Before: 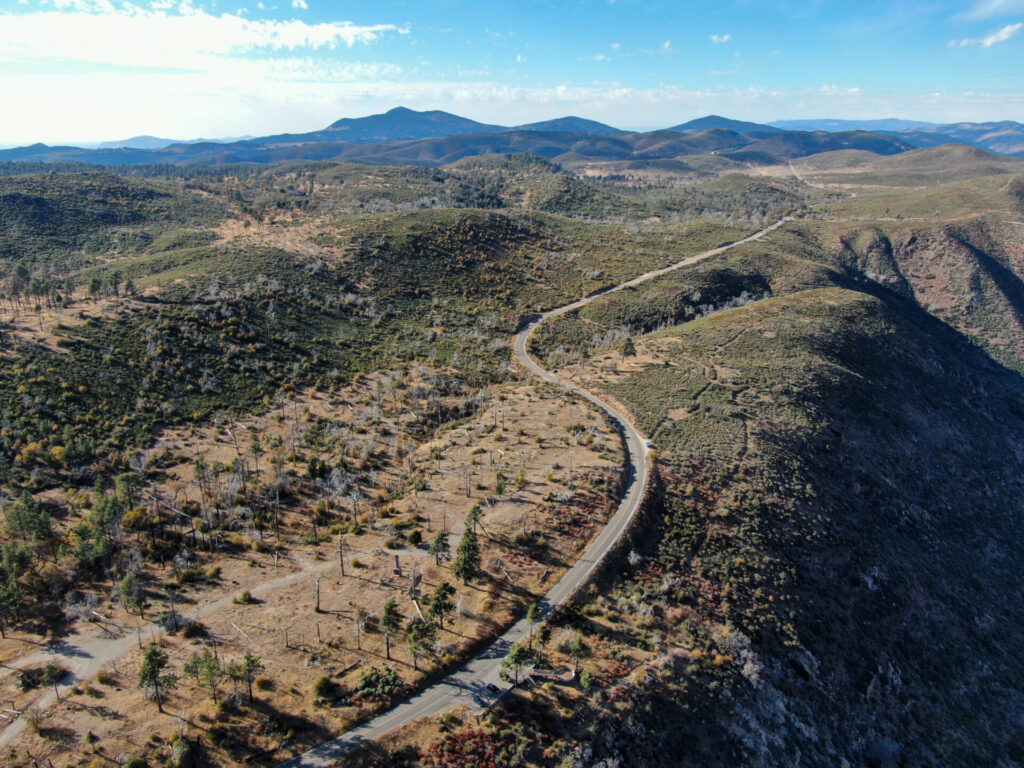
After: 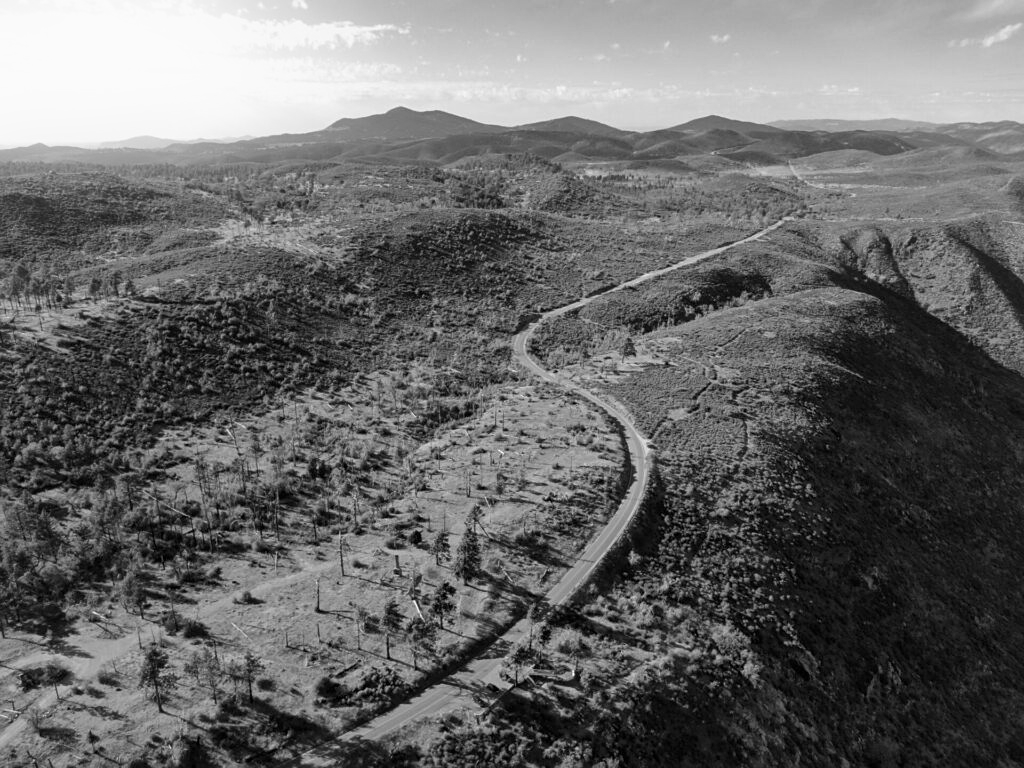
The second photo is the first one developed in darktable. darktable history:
sharpen: amount 0.2
bloom: size 9%, threshold 100%, strength 7%
monochrome: a -6.99, b 35.61, size 1.4
